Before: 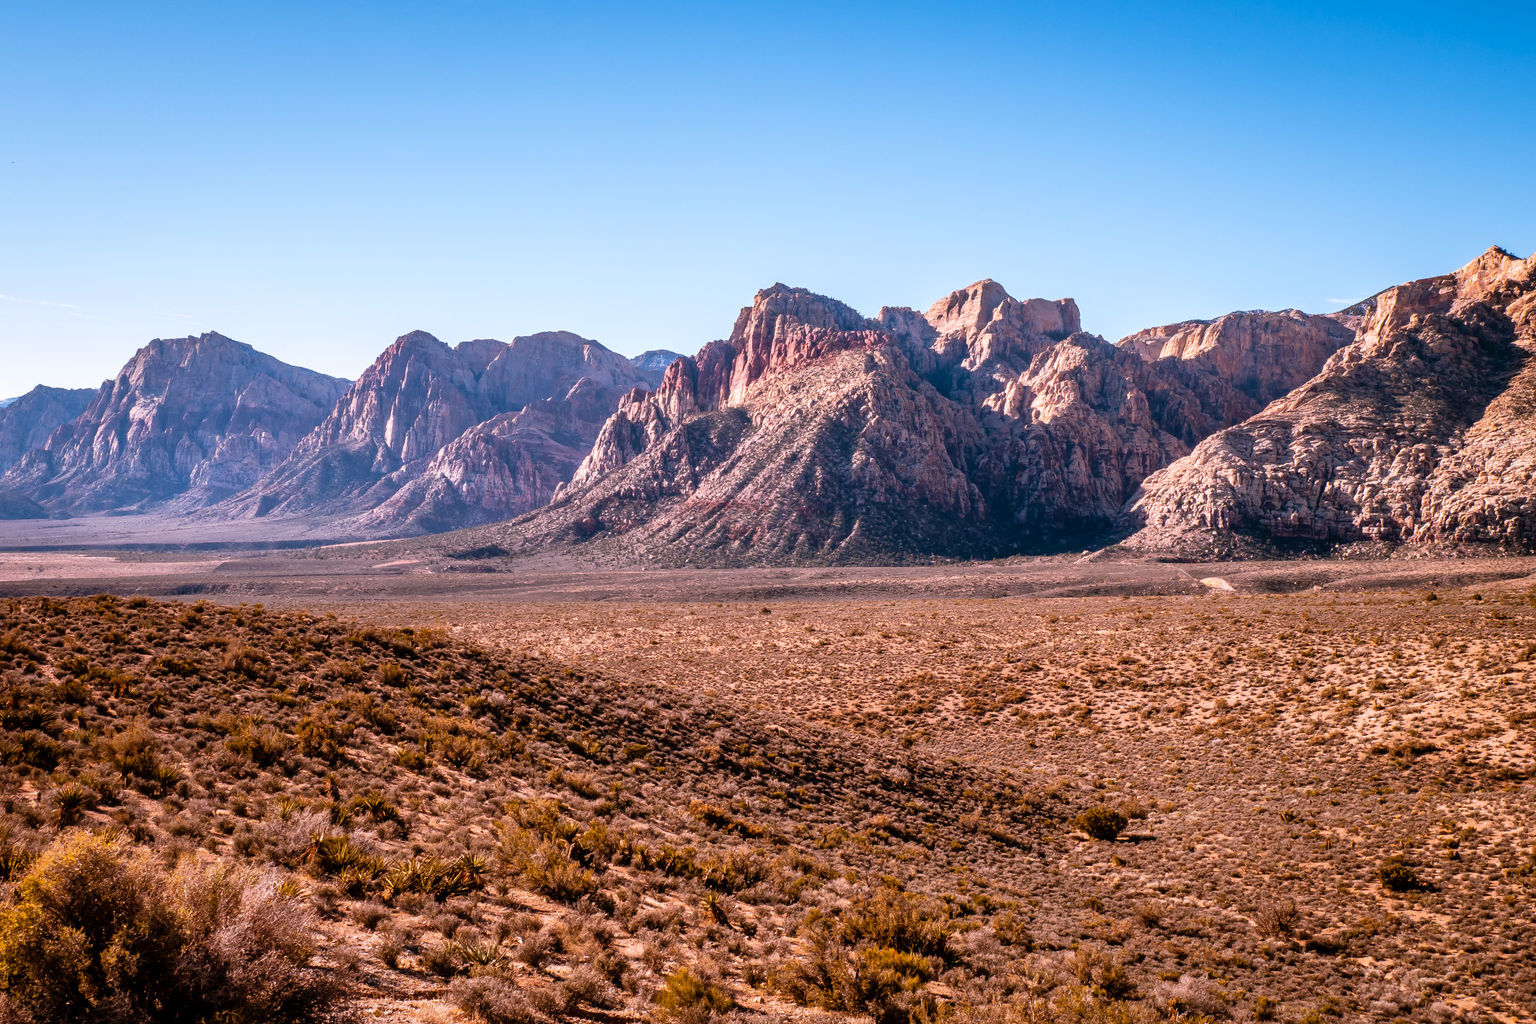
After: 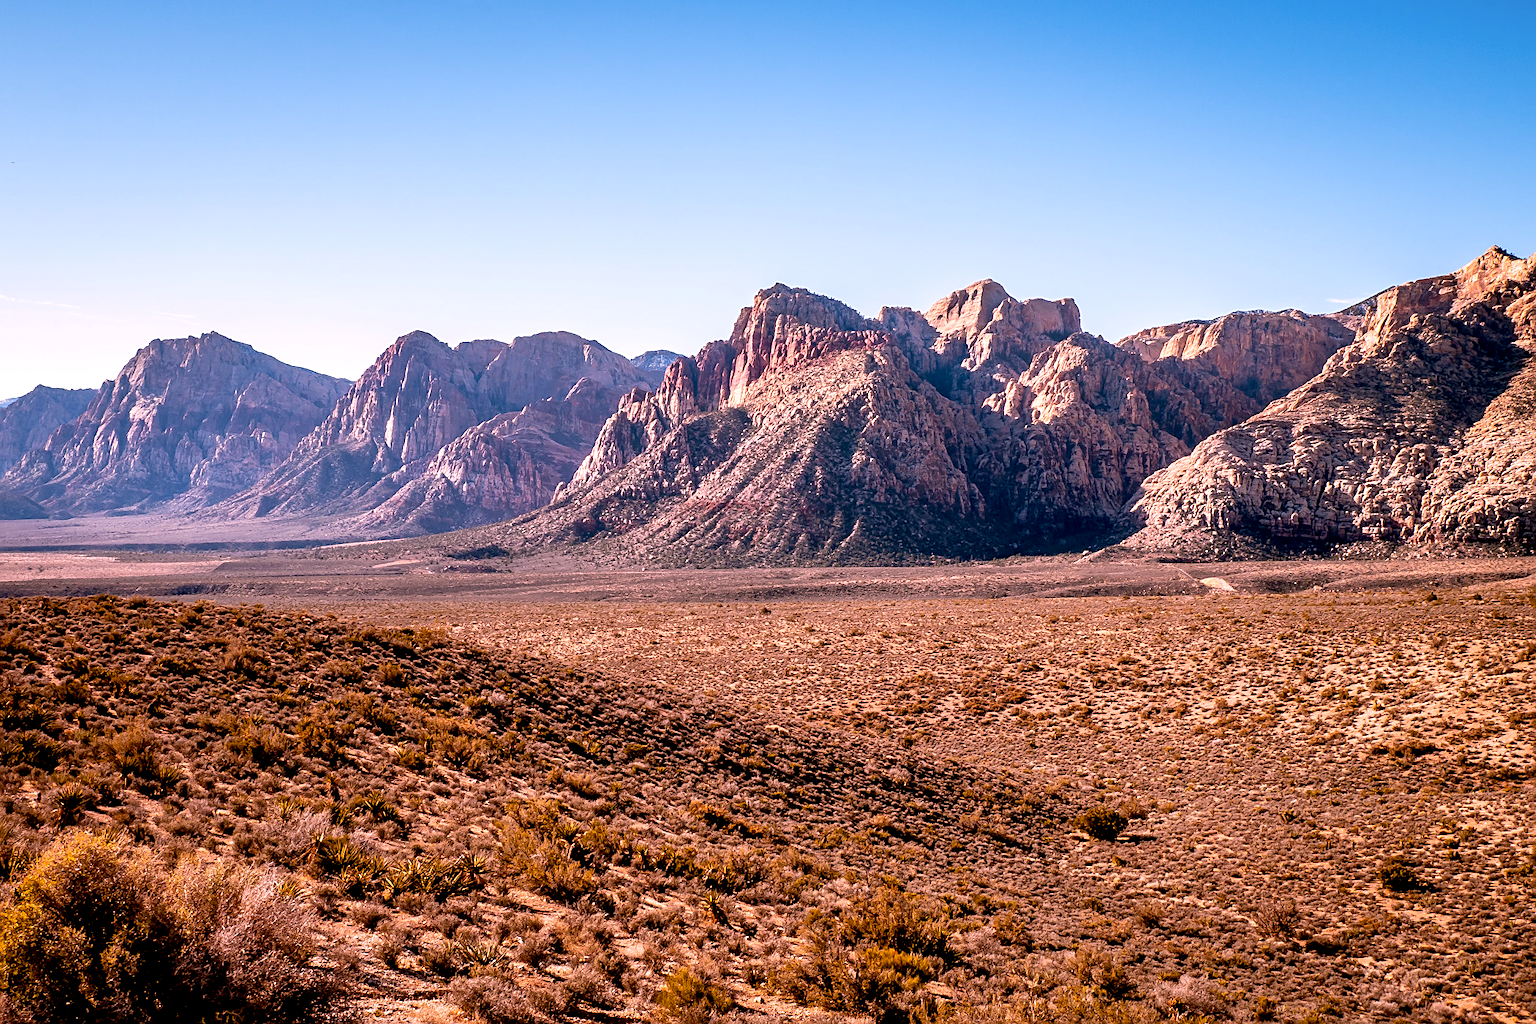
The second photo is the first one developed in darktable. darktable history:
exposure: black level correction 0.007, exposure 0.159 EV, compensate highlight preservation false
sharpen: on, module defaults
color correction: highlights a* 5.81, highlights b* 4.84
